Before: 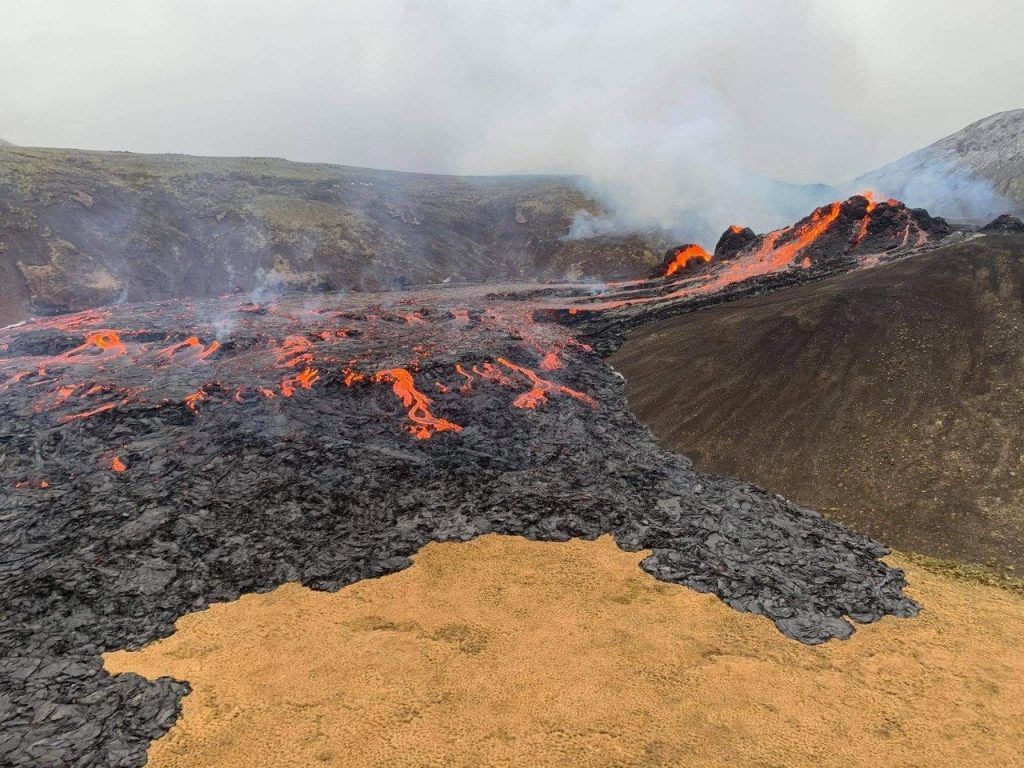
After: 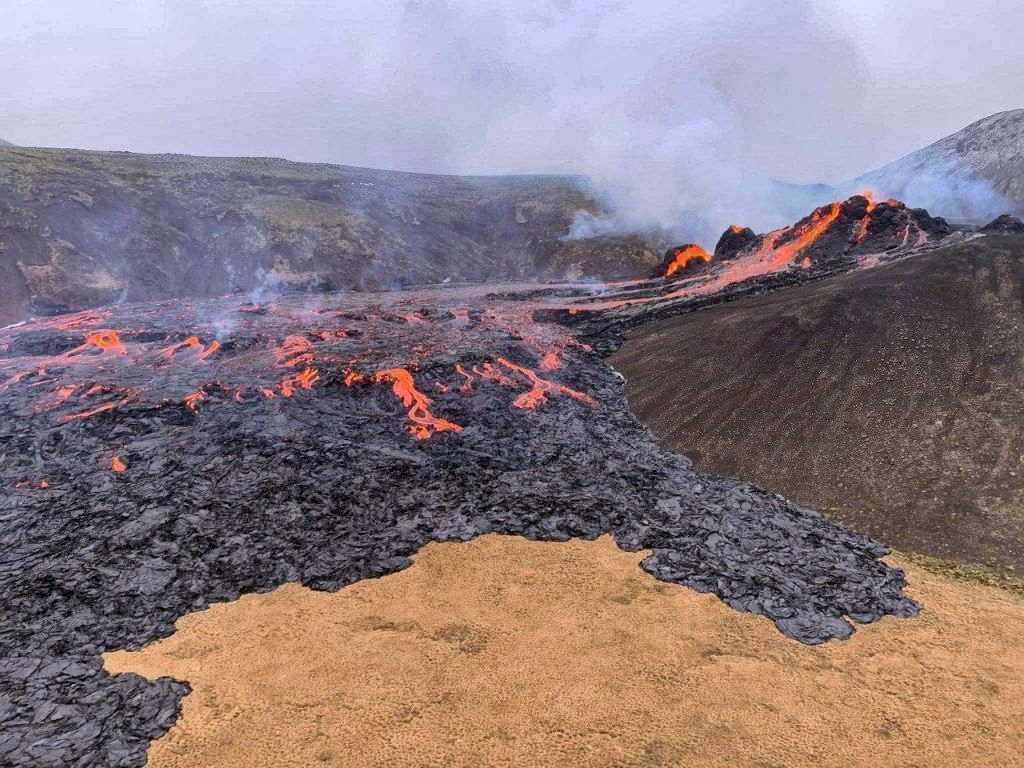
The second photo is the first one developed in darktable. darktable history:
shadows and highlights: low approximation 0.01, soften with gaussian
local contrast: mode bilateral grid, contrast 28, coarseness 16, detail 115%, midtone range 0.2
color calibration: illuminant as shot in camera, x 0.363, y 0.385, temperature 4528.04 K
